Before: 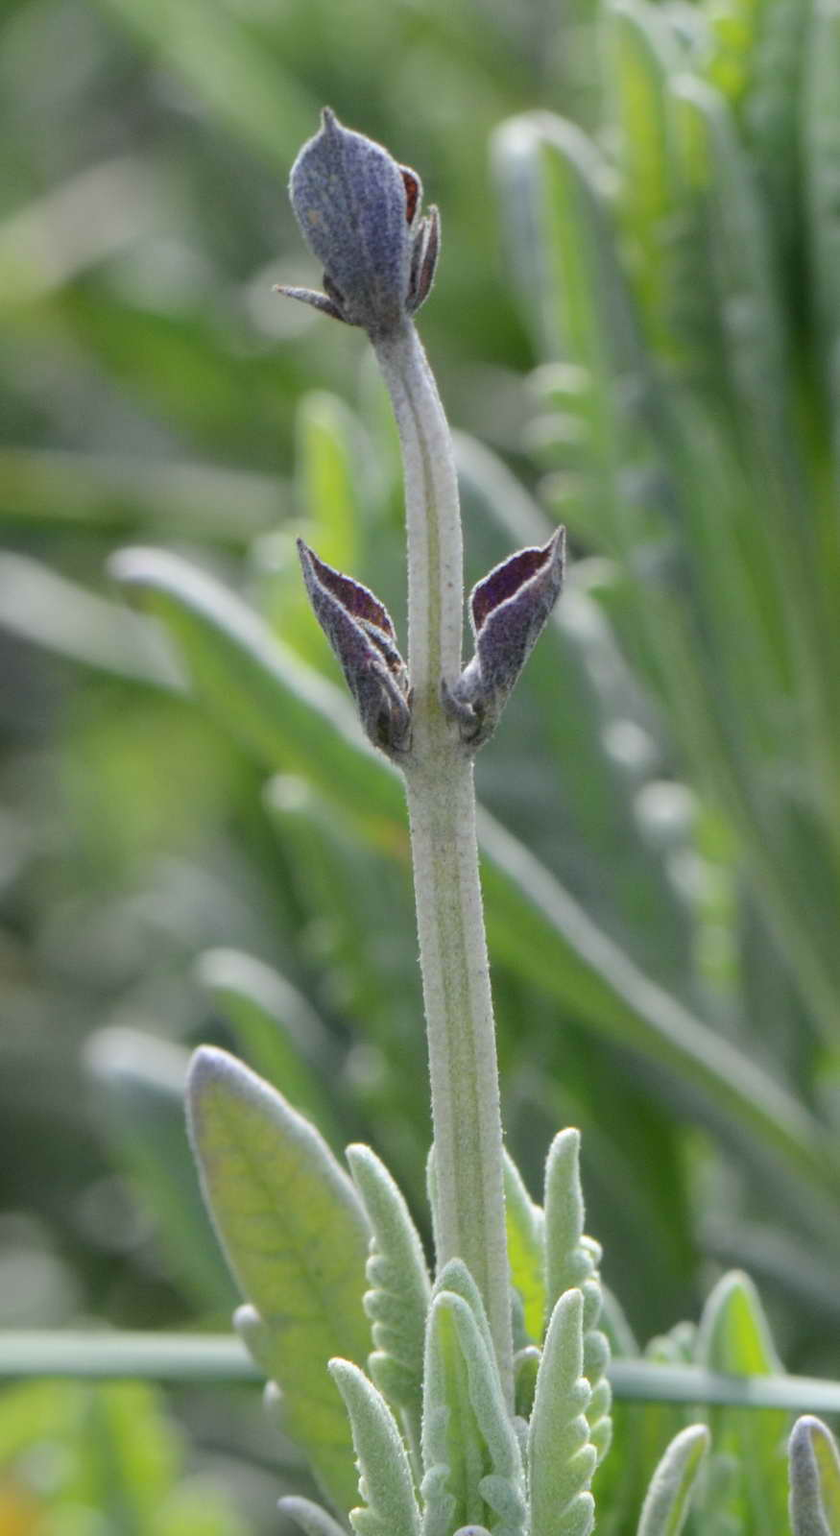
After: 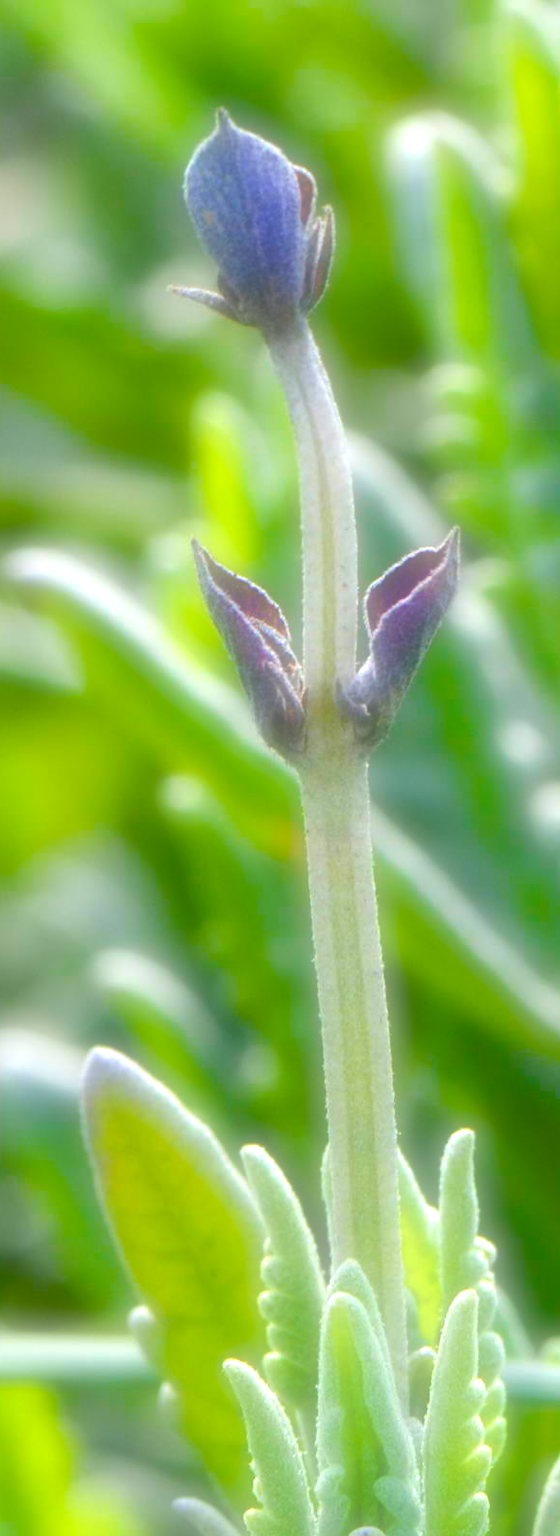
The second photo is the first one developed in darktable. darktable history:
crop and rotate: left 12.673%, right 20.66%
color balance rgb: linear chroma grading › global chroma 25%, perceptual saturation grading › global saturation 40%, perceptual saturation grading › highlights -50%, perceptual saturation grading › shadows 30%, perceptual brilliance grading › global brilliance 25%, global vibrance 60%
soften: on, module defaults
